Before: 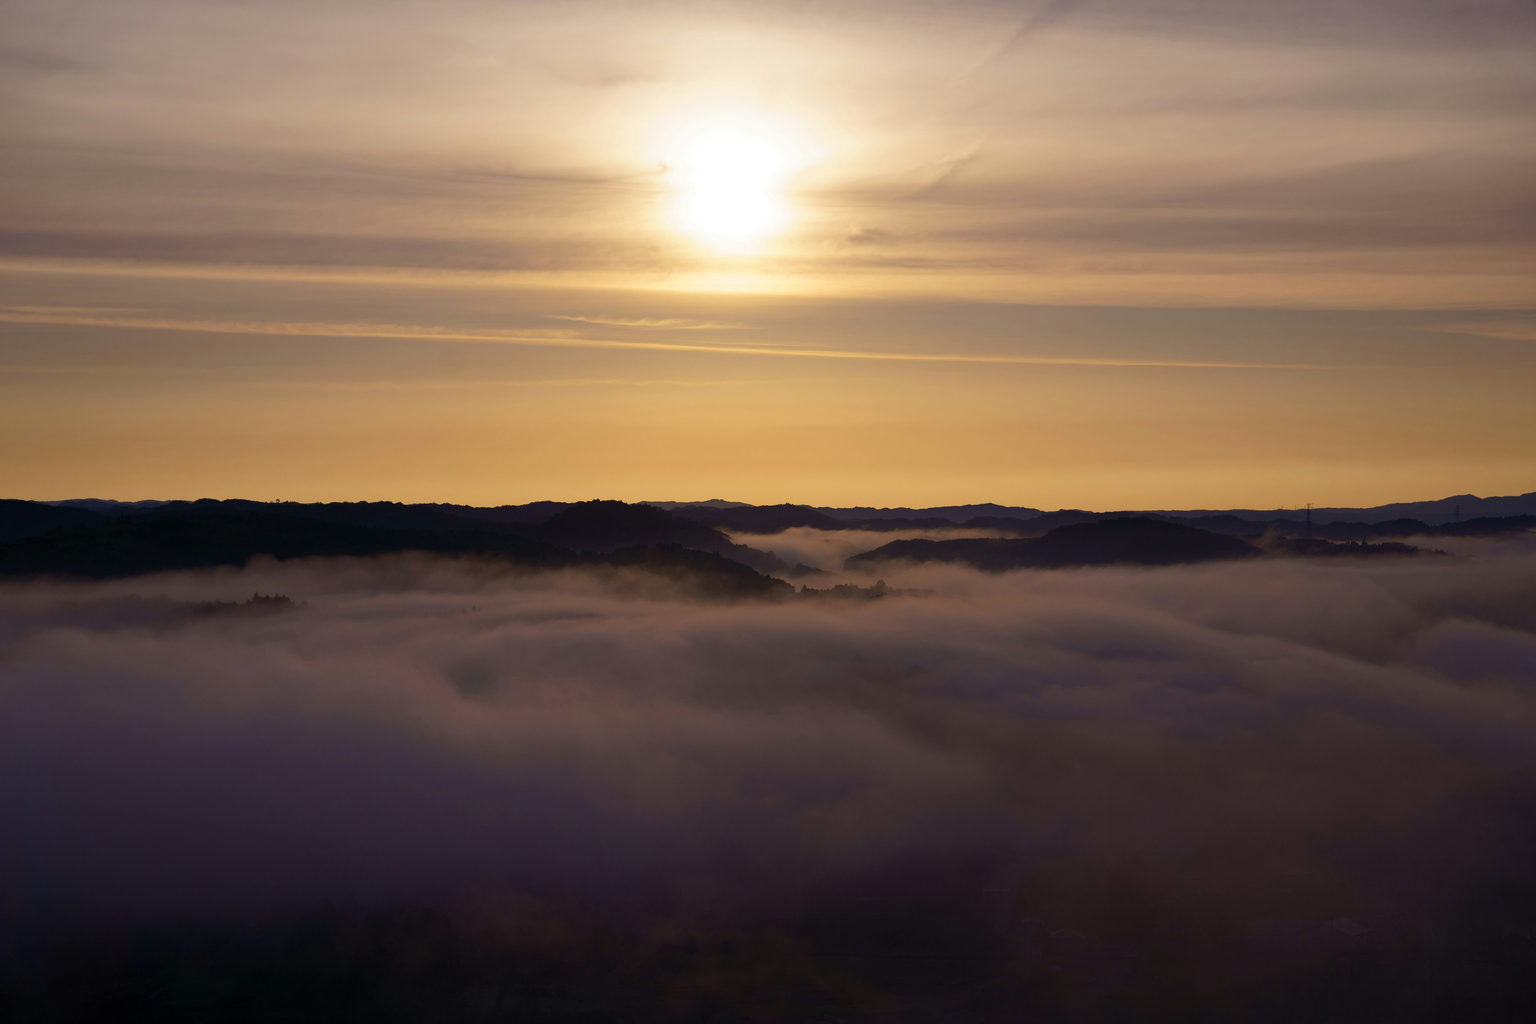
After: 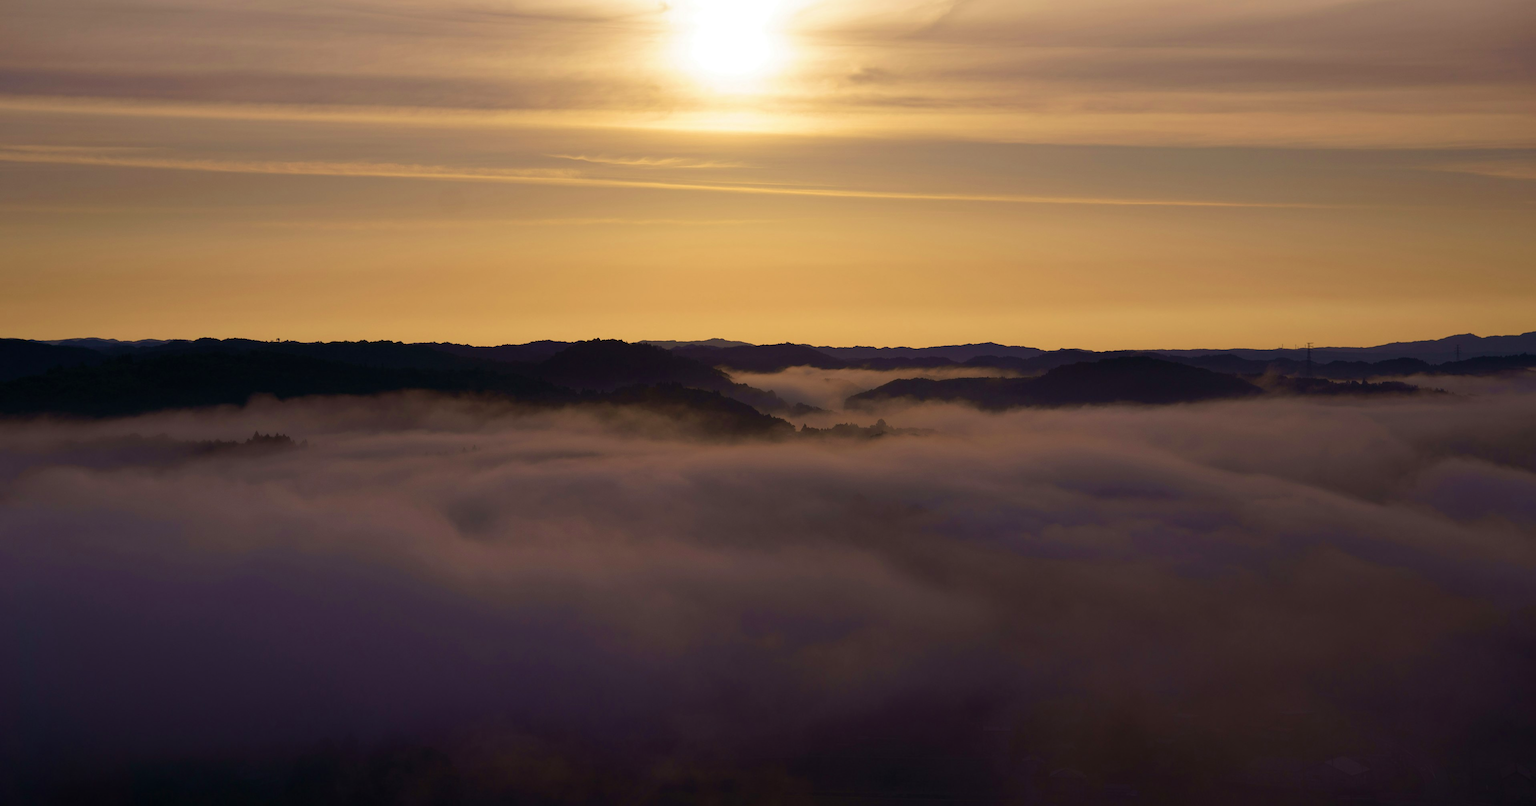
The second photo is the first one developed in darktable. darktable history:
crop and rotate: top 15.774%, bottom 5.506%
velvia: on, module defaults
